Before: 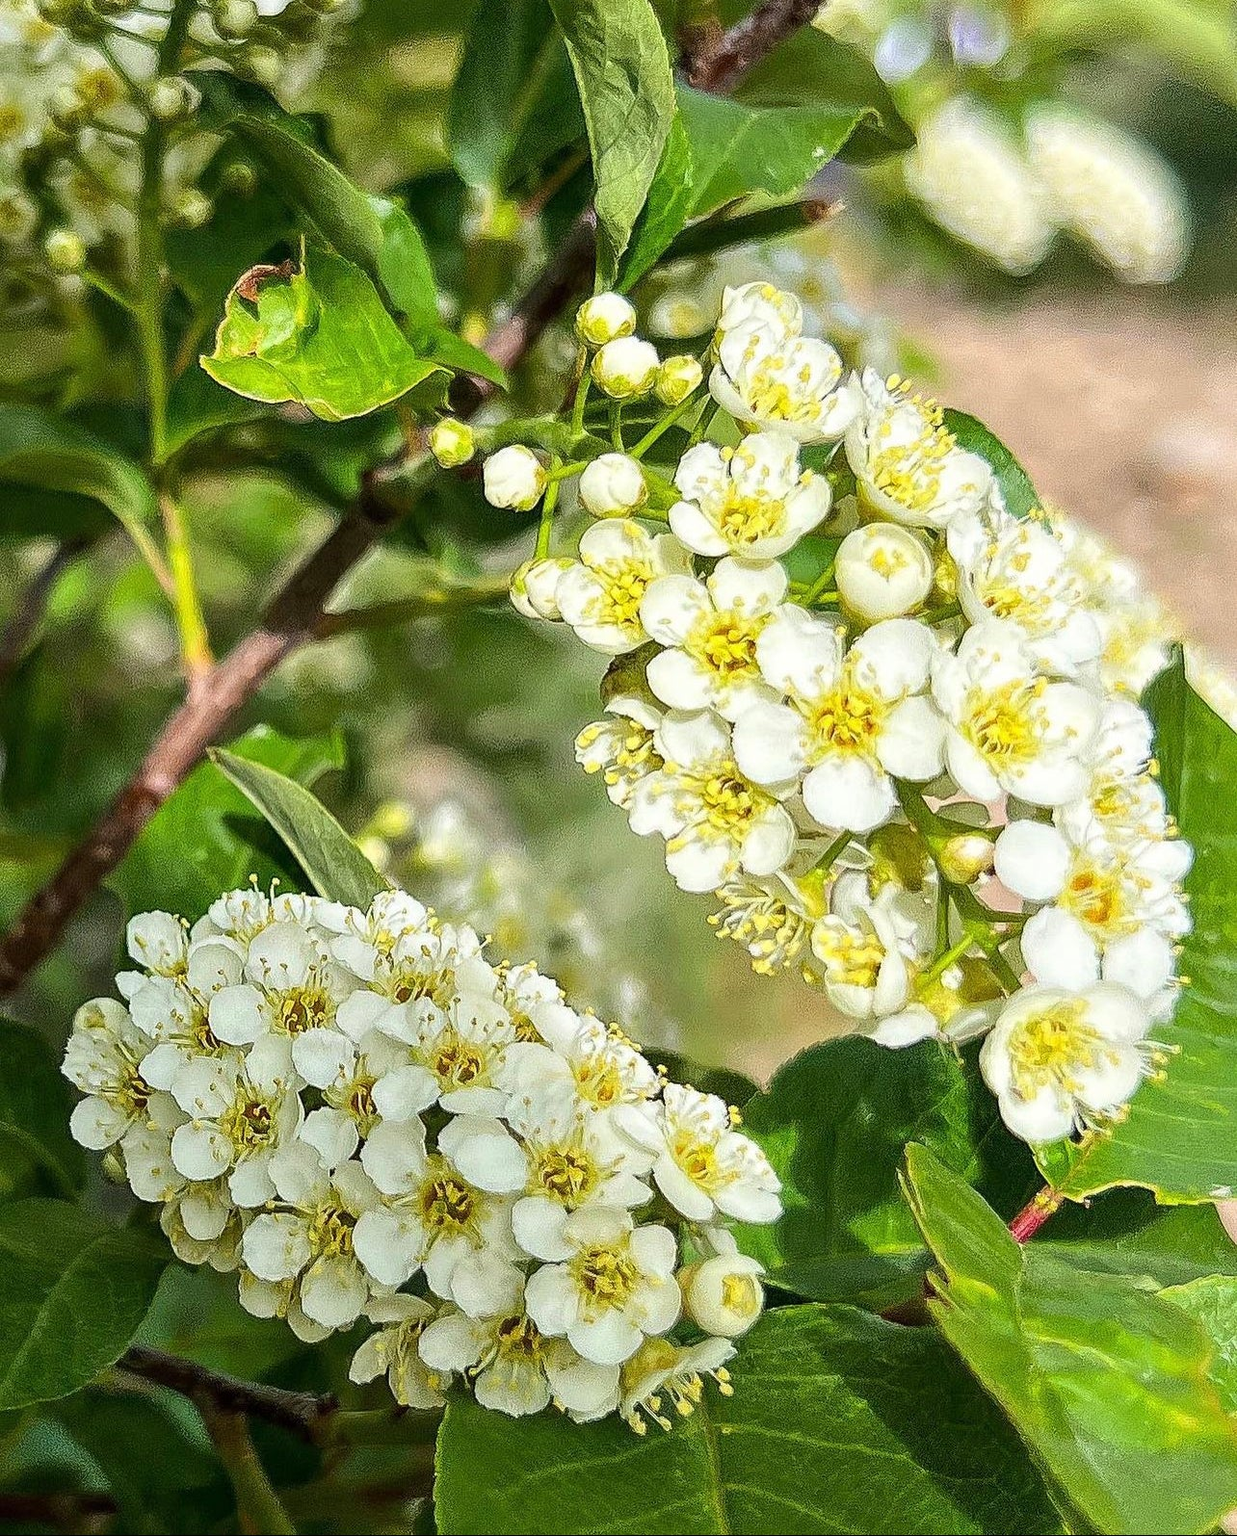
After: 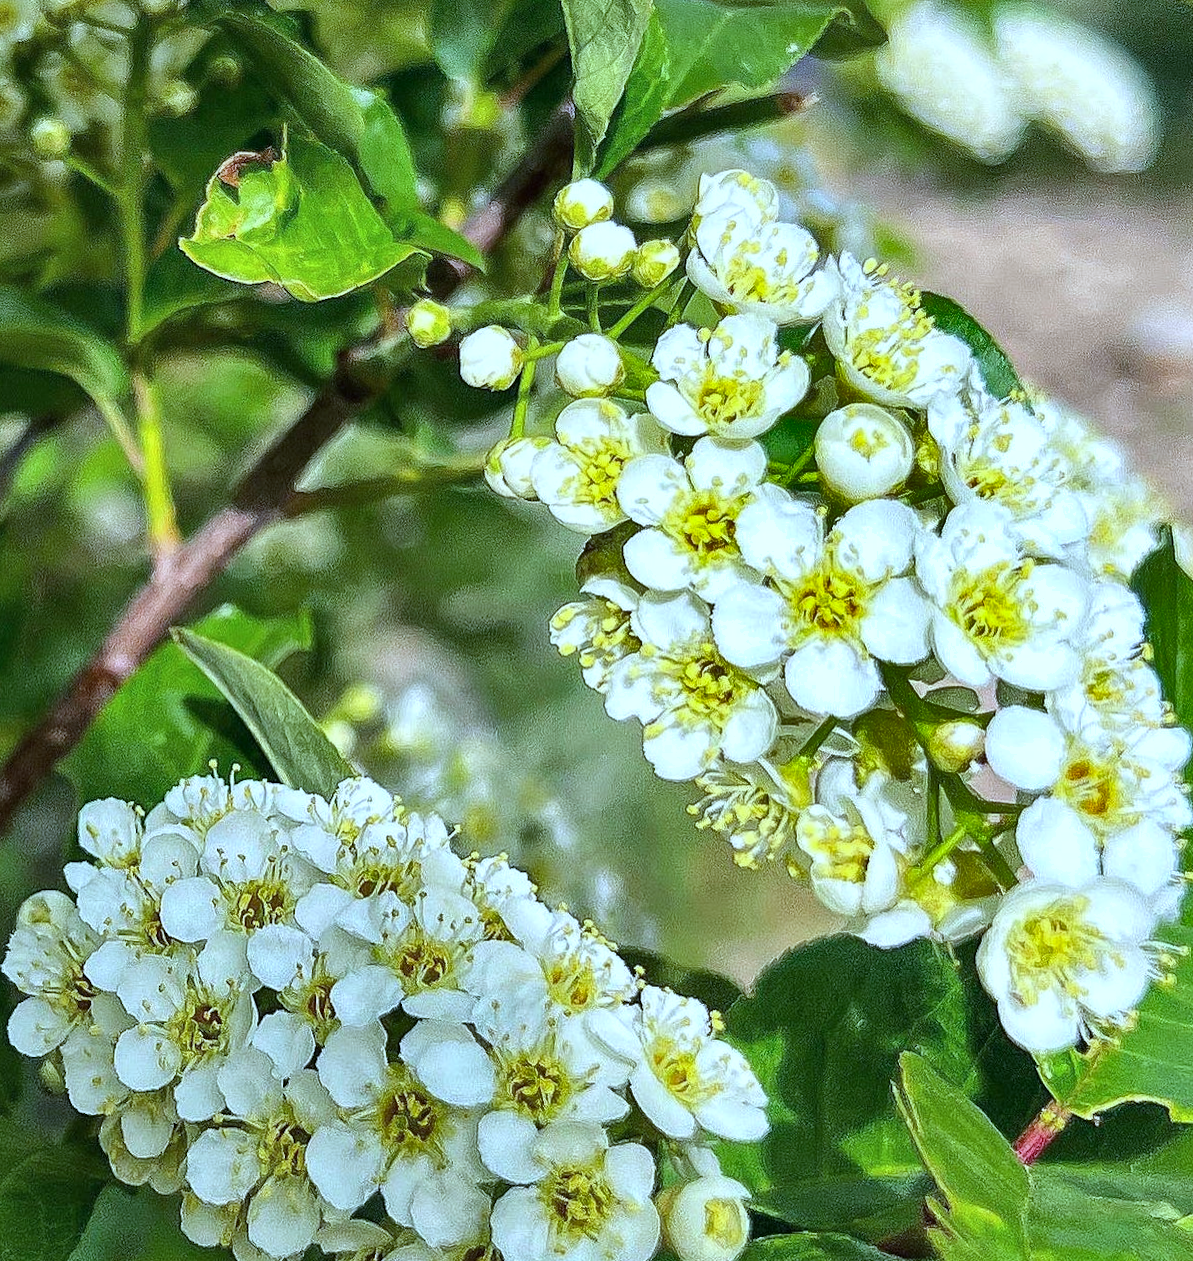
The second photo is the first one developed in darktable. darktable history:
color calibration: illuminant Planckian (black body), adaptation linear Bradford (ICC v4), x 0.361, y 0.366, temperature 4511.61 K, saturation algorithm version 1 (2020)
crop and rotate: top 5.667%, bottom 14.937%
rotate and perspective: rotation 0.215°, lens shift (vertical) -0.139, crop left 0.069, crop right 0.939, crop top 0.002, crop bottom 0.996
white balance: red 0.948, green 1.02, blue 1.176
shadows and highlights: soften with gaussian
